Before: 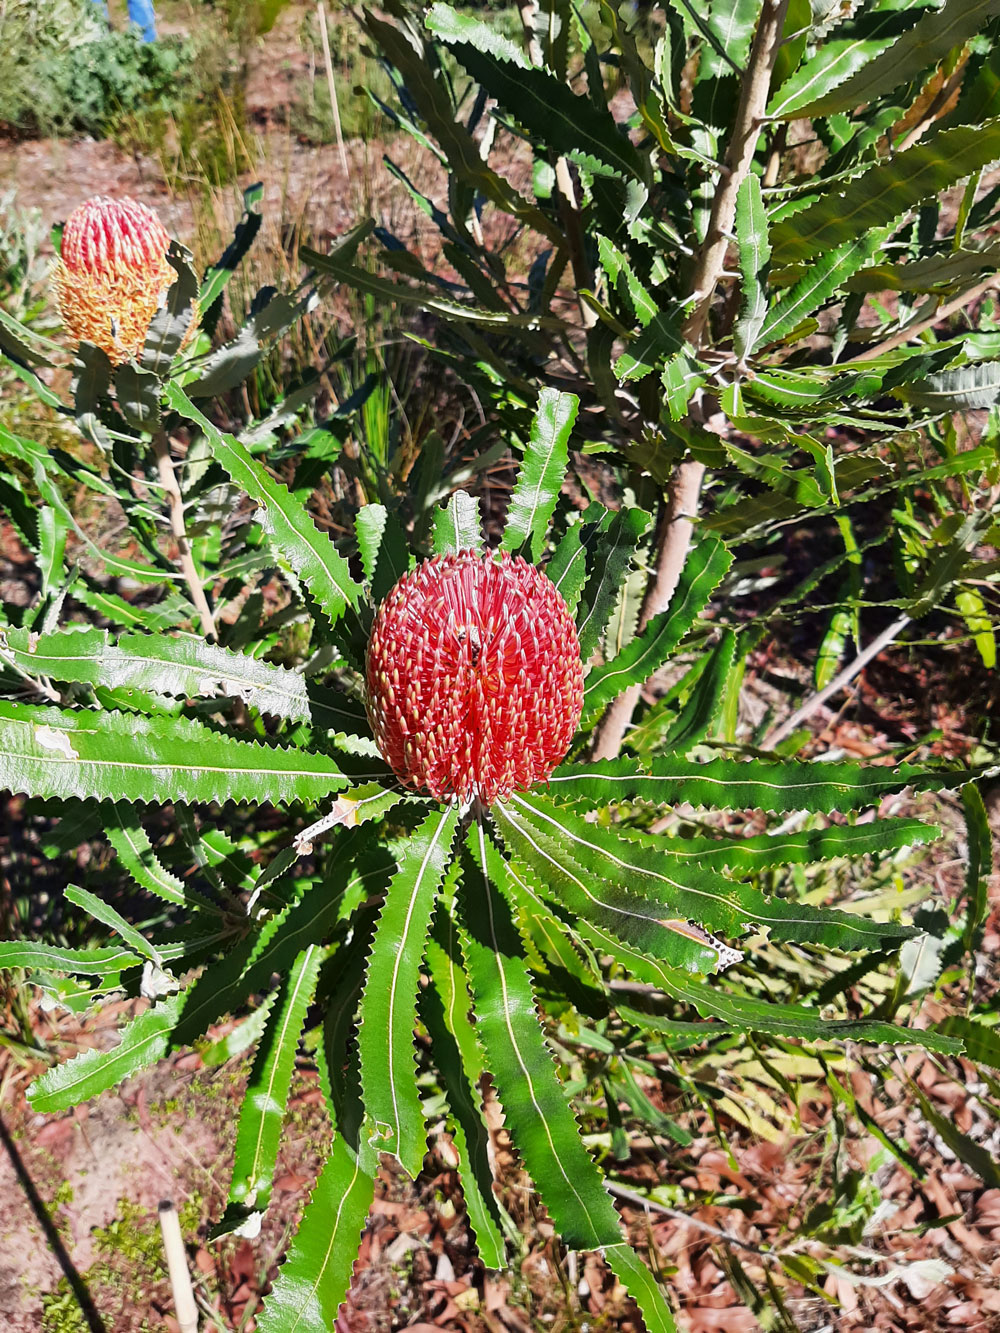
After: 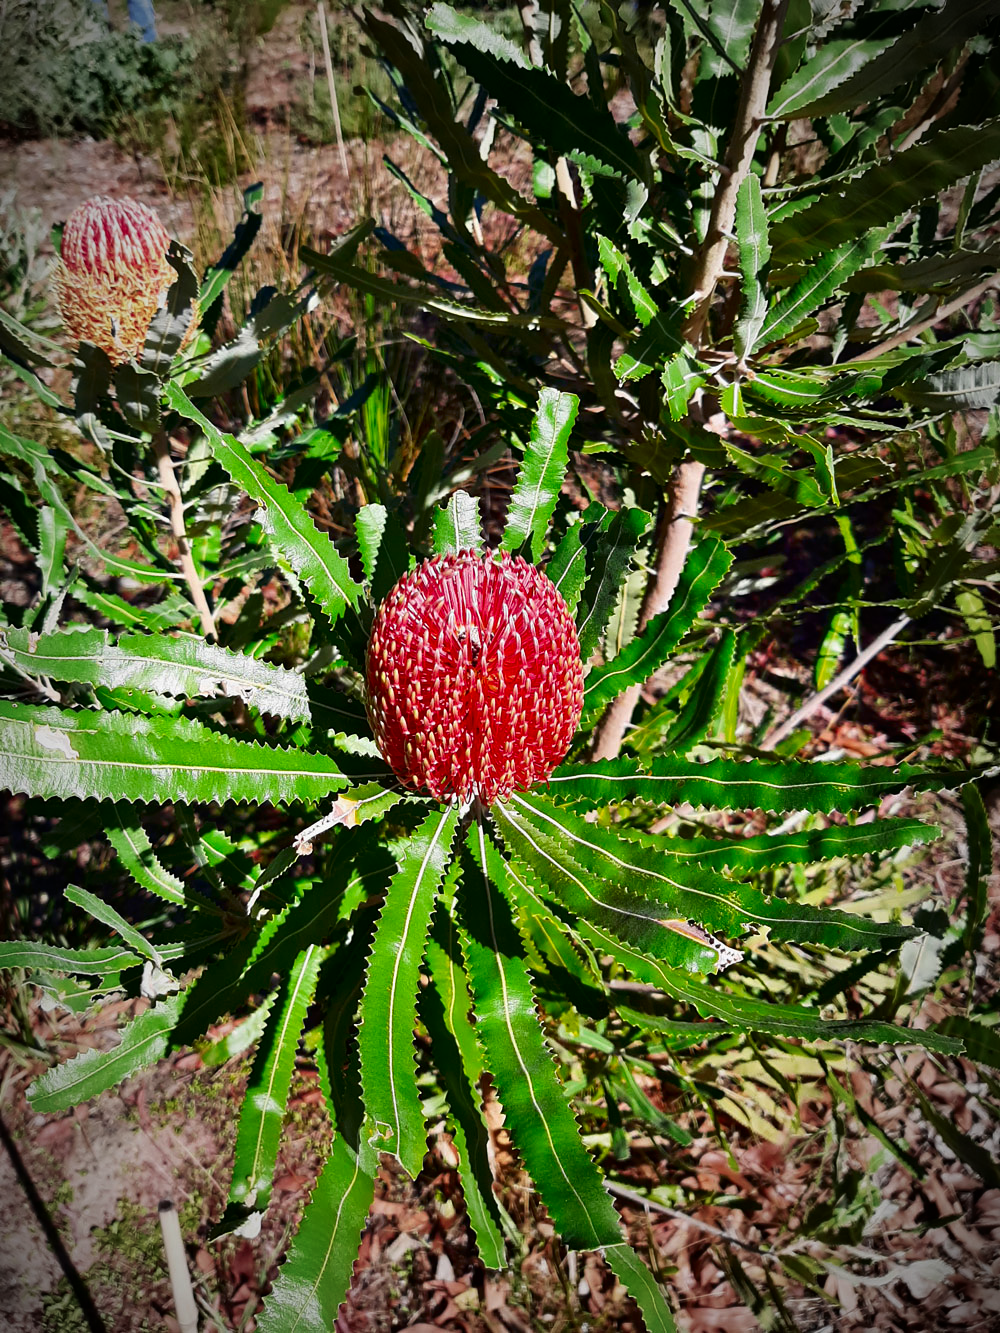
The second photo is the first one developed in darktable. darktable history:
contrast brightness saturation: contrast 0.12, brightness -0.12, saturation 0.2
vignetting: fall-off start 67.5%, fall-off radius 67.23%, brightness -0.813, automatic ratio true
